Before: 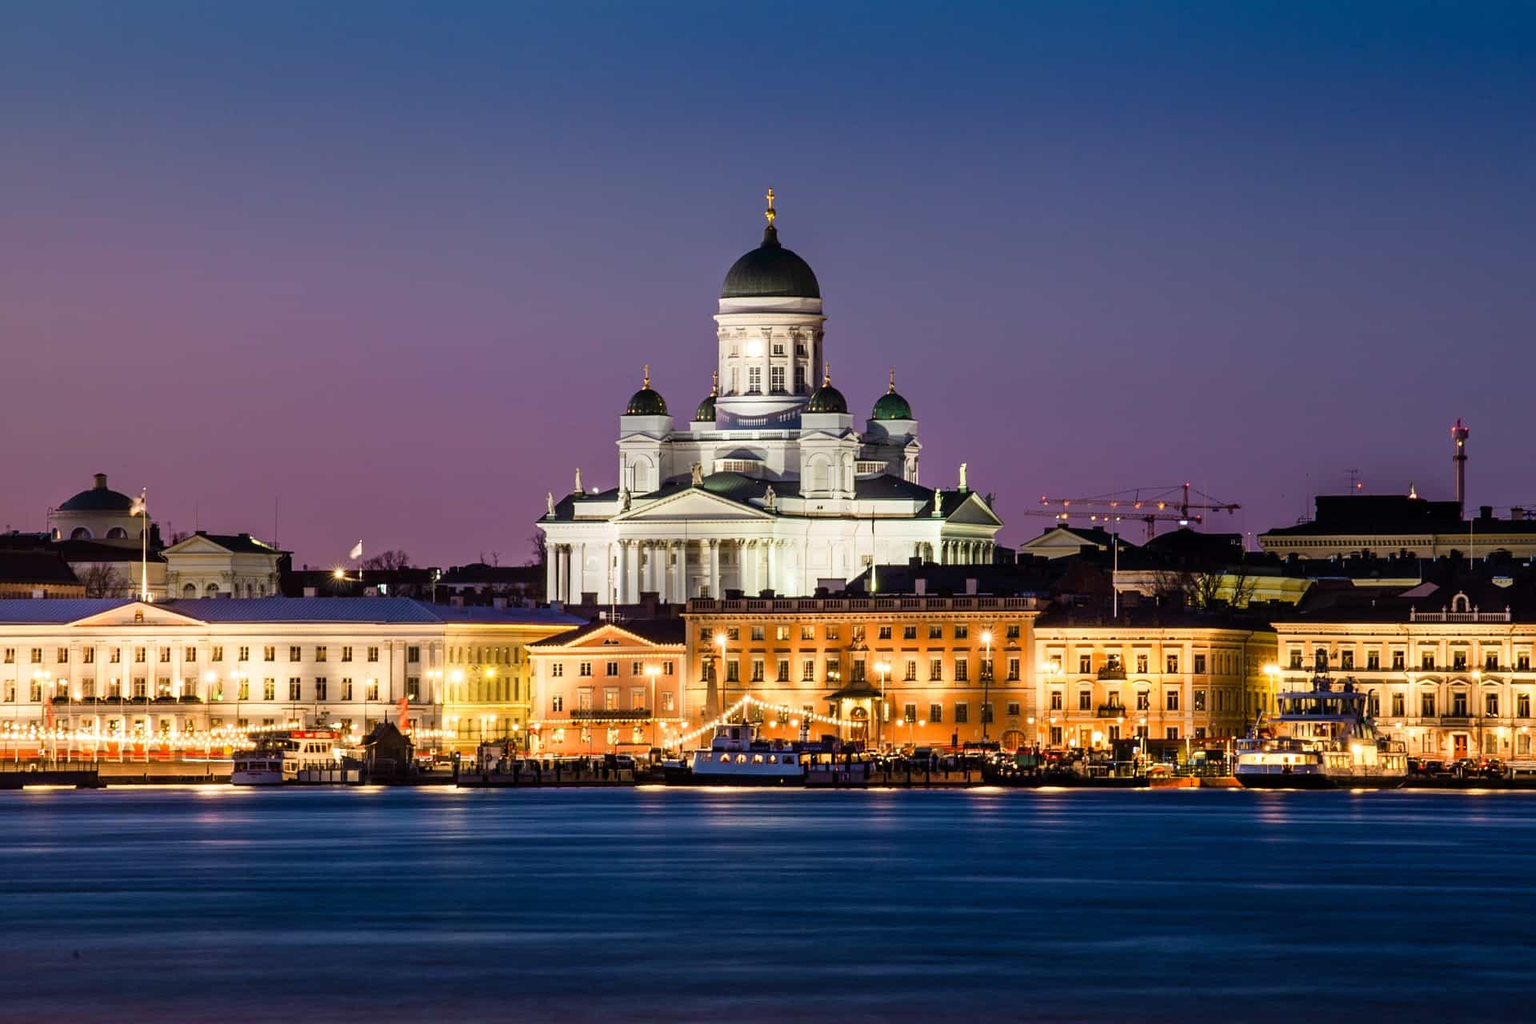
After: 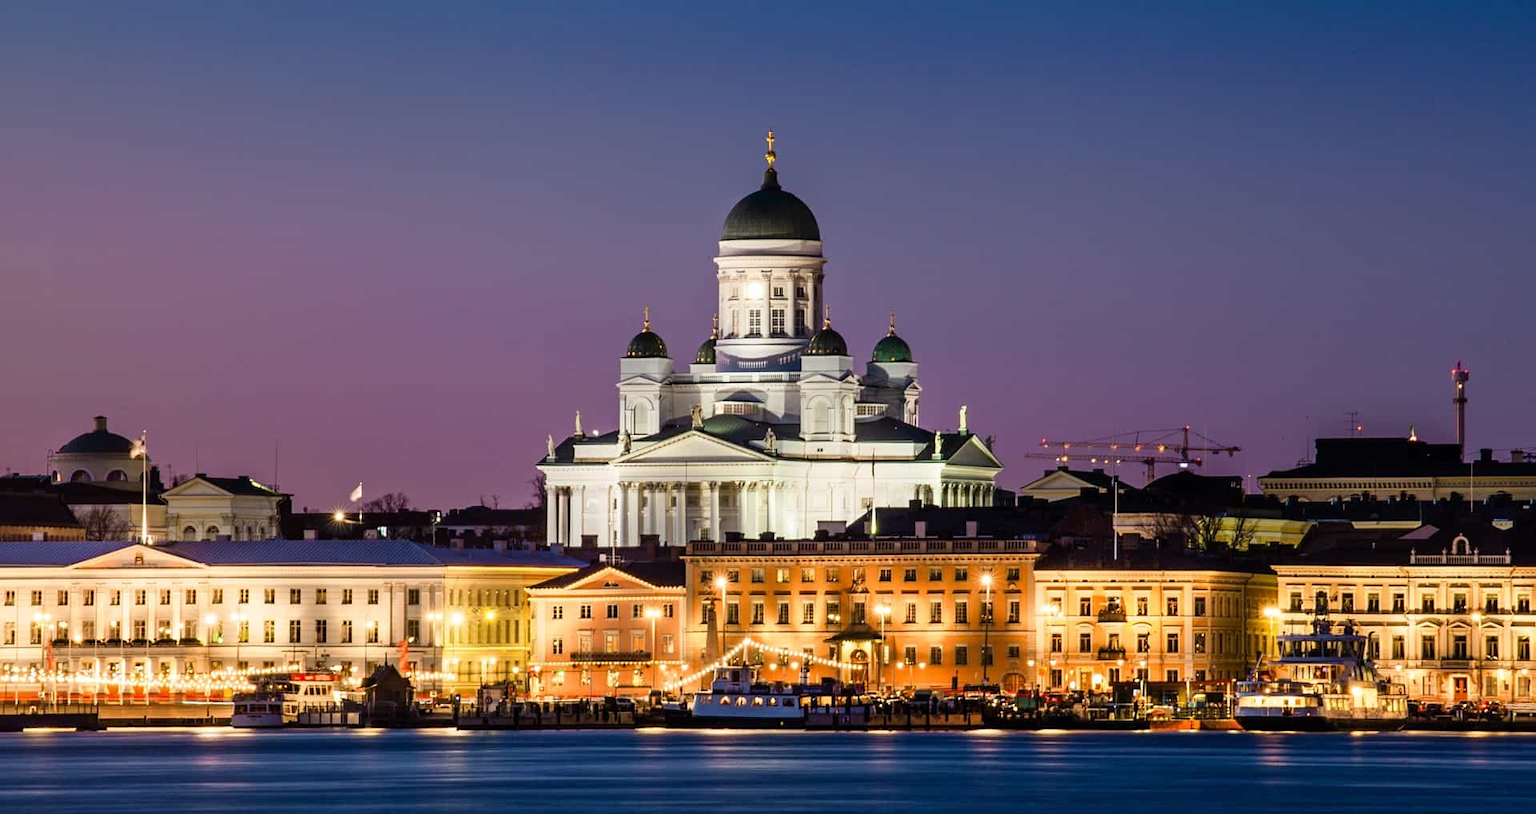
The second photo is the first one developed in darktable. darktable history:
crop and rotate: top 5.649%, bottom 14.796%
